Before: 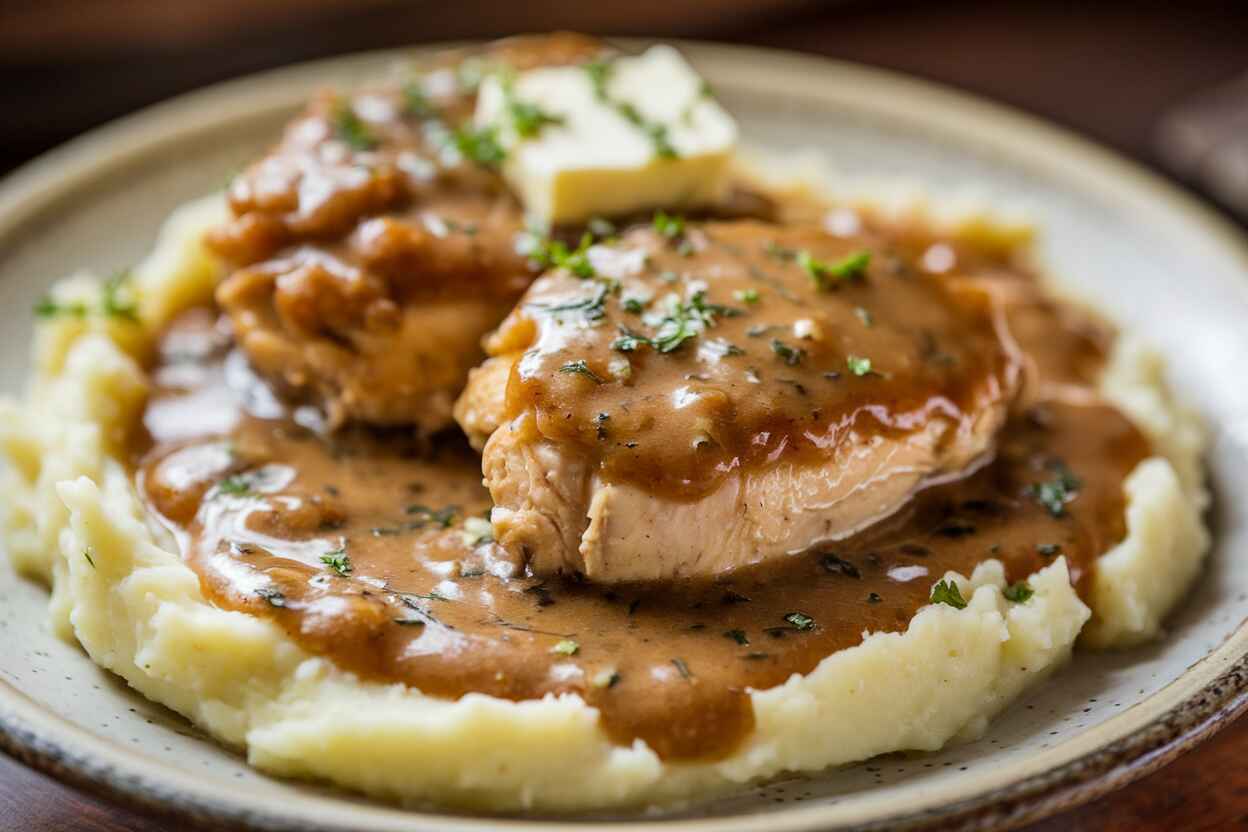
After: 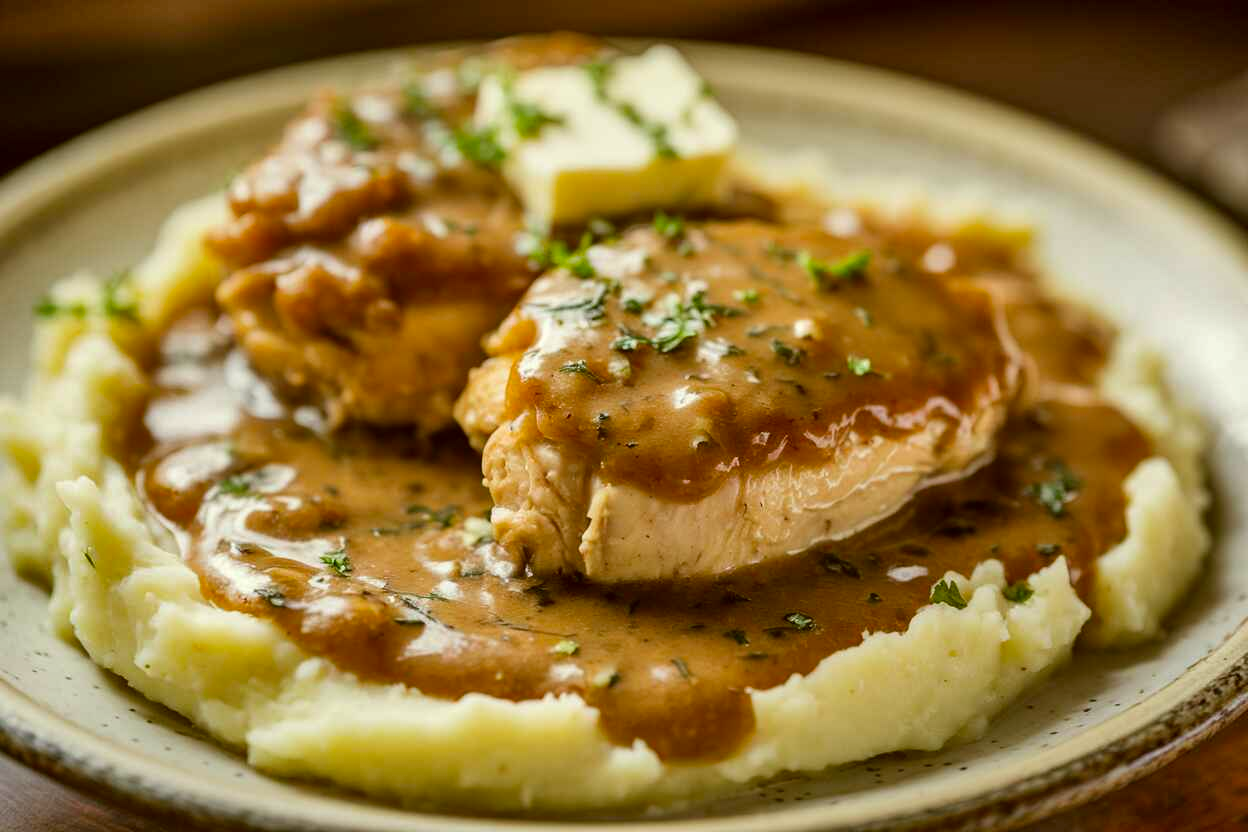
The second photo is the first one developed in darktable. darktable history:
color correction: highlights a* -1.79, highlights b* 10.05, shadows a* 0.56, shadows b* 19.29
shadows and highlights: radius 116.3, shadows 41.66, highlights -62.25, soften with gaussian
